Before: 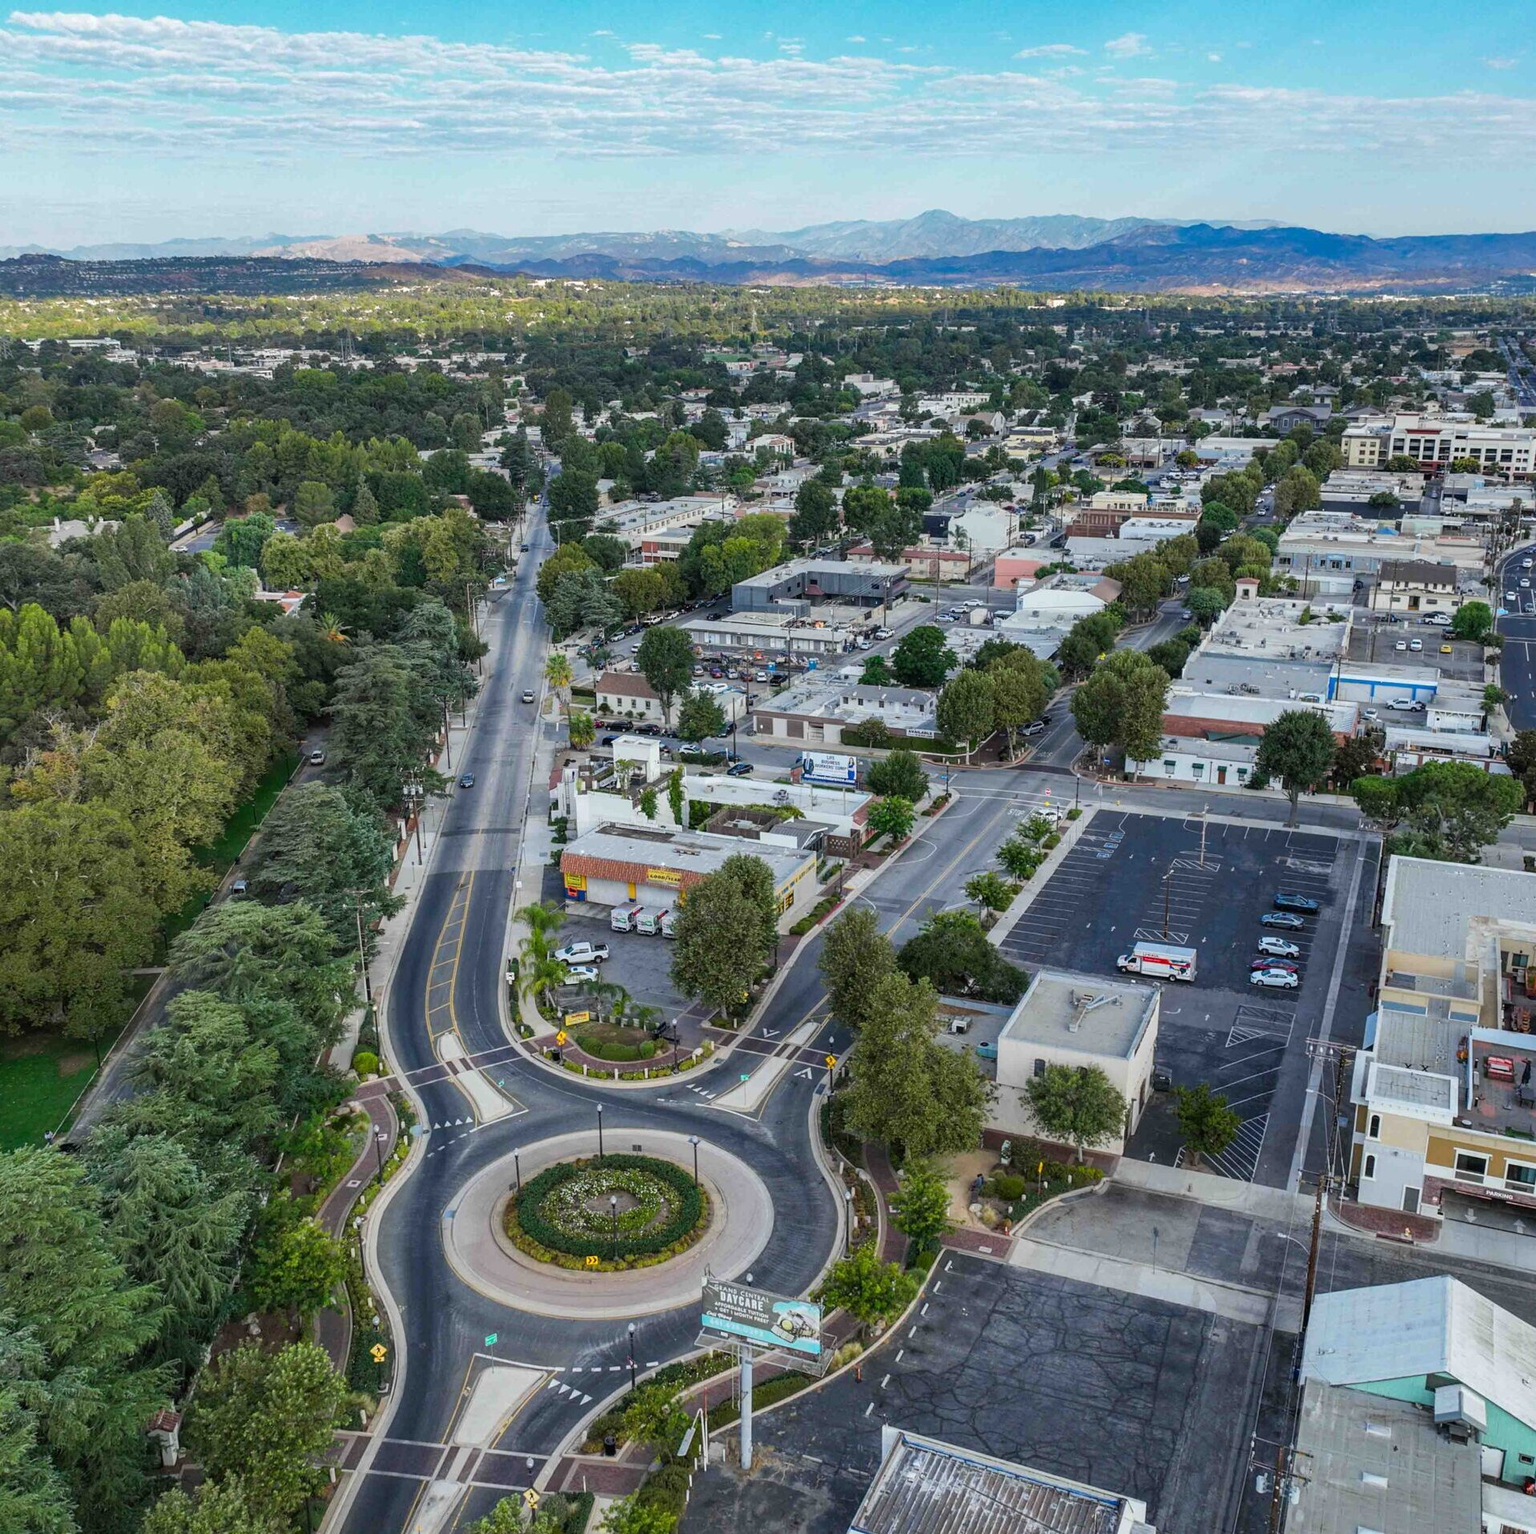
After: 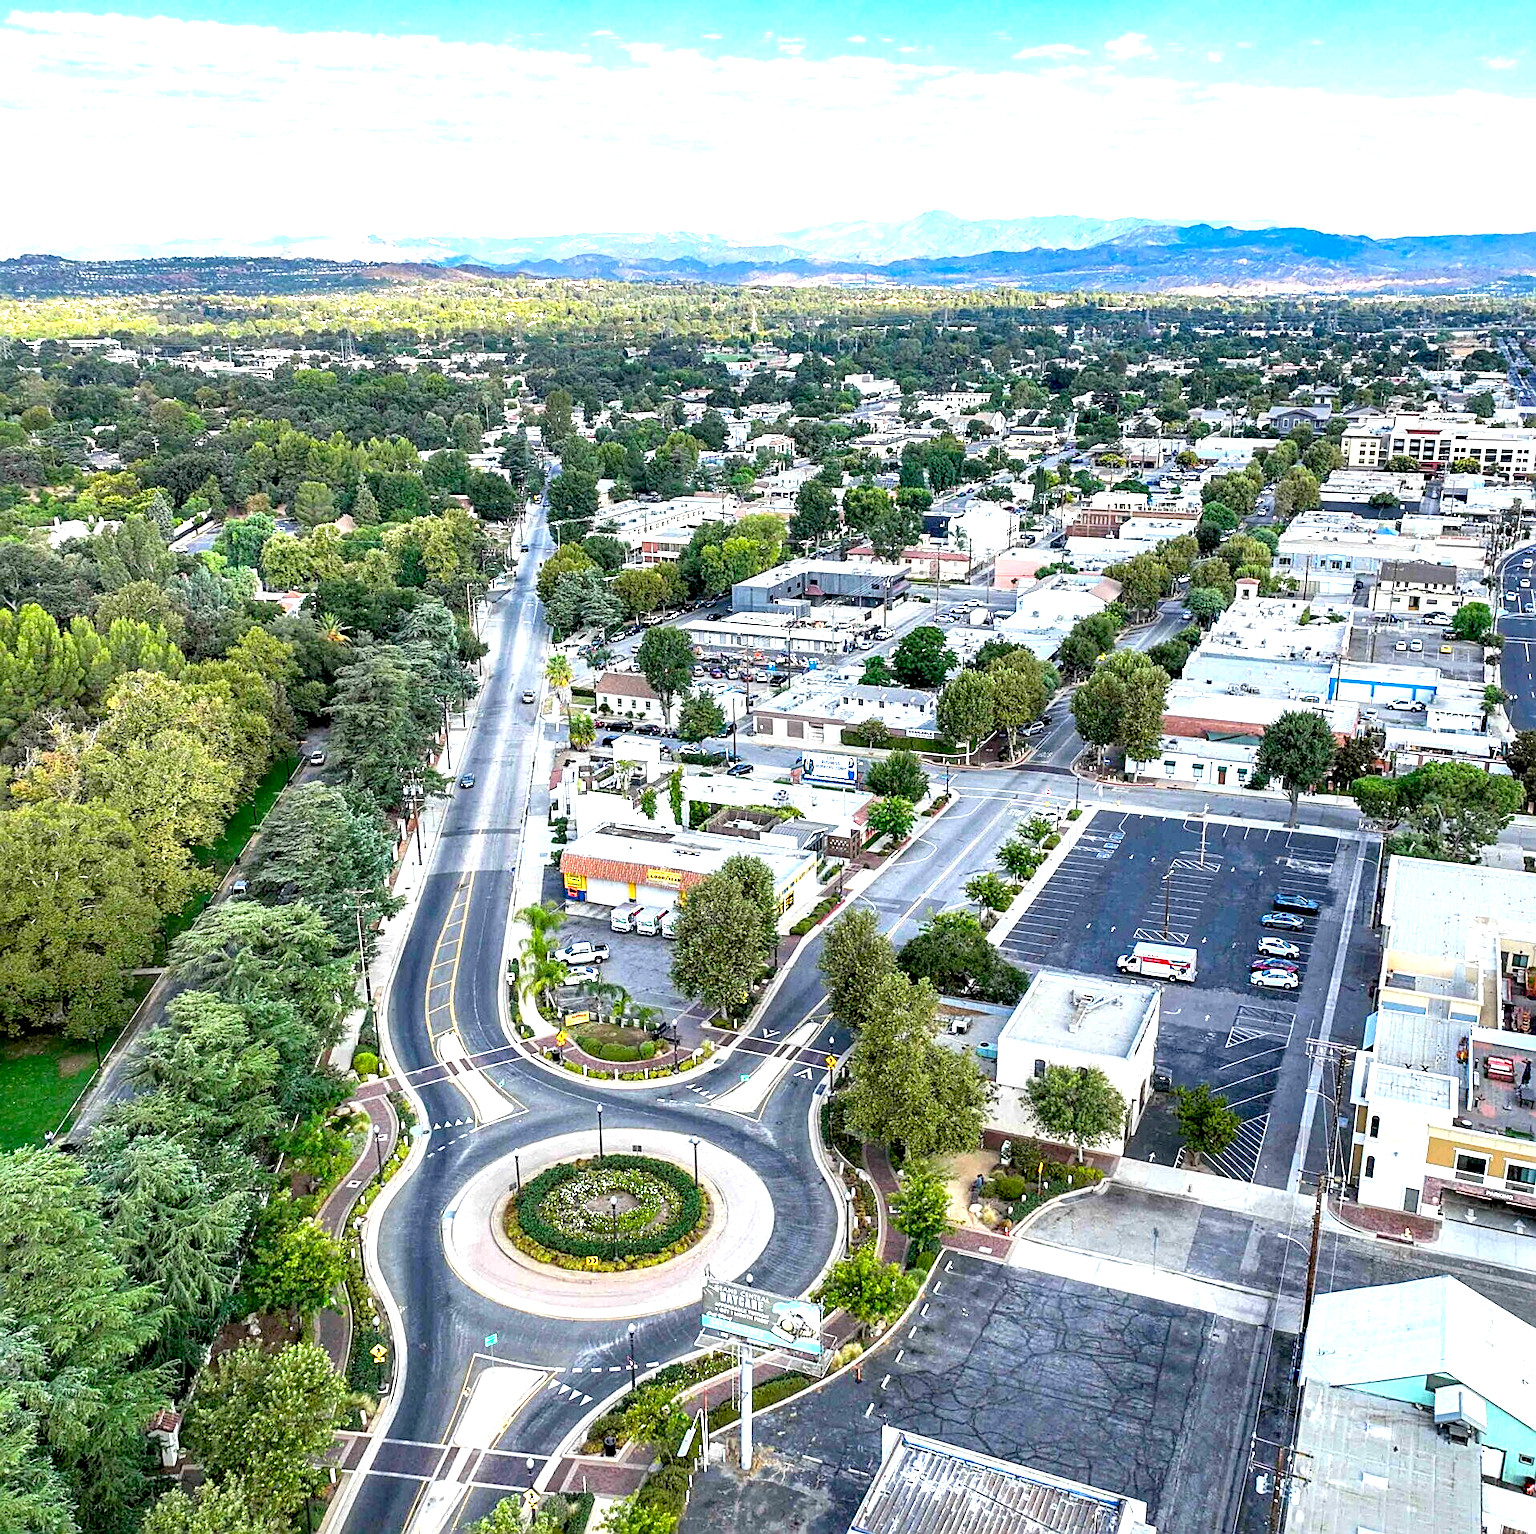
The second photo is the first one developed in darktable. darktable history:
exposure: black level correction 0.009, exposure 1.425 EV, compensate highlight preservation false
sharpen: on, module defaults
